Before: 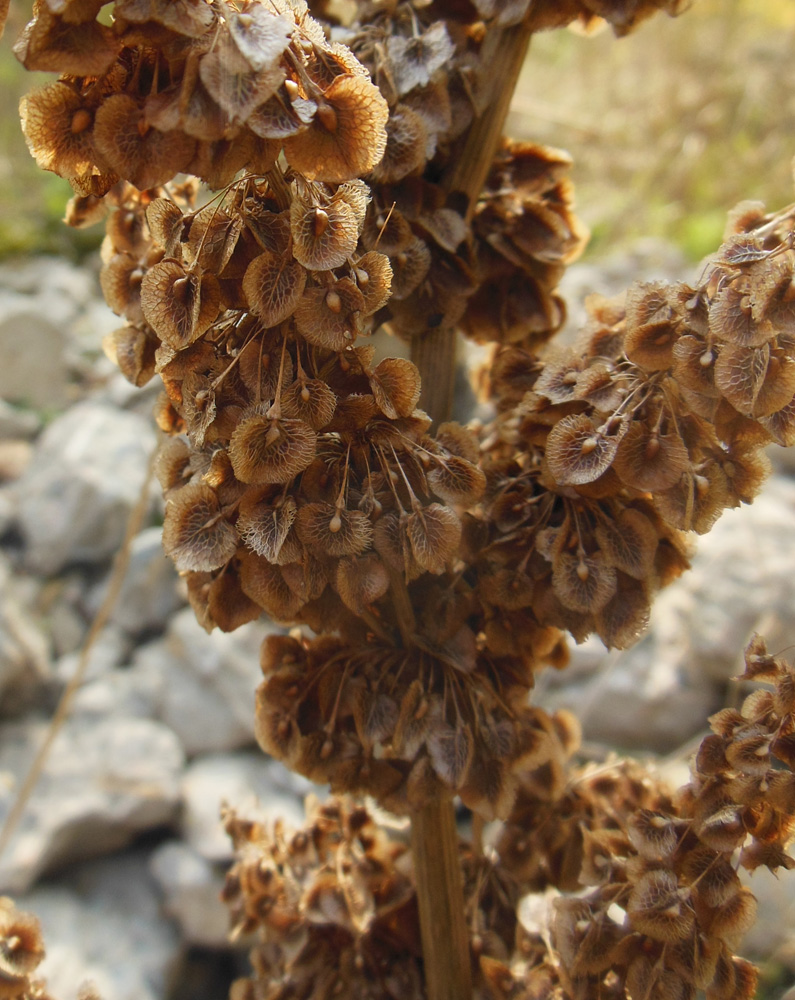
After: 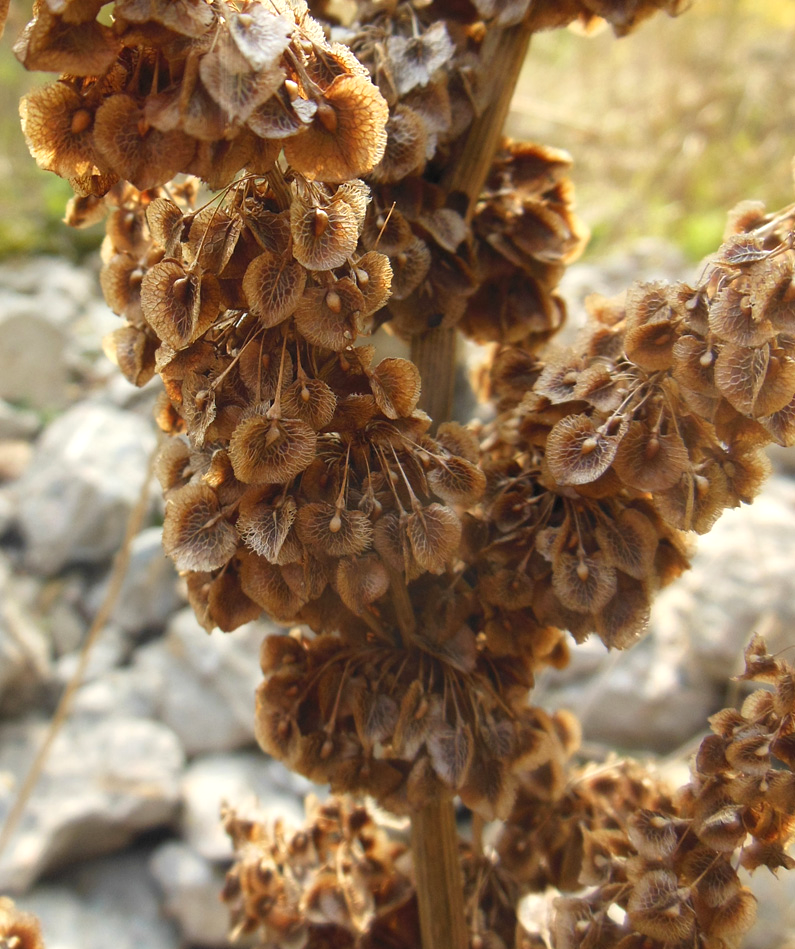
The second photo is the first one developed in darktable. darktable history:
crop and rotate: top 0%, bottom 5.097%
exposure: exposure 0.367 EV, compensate highlight preservation false
